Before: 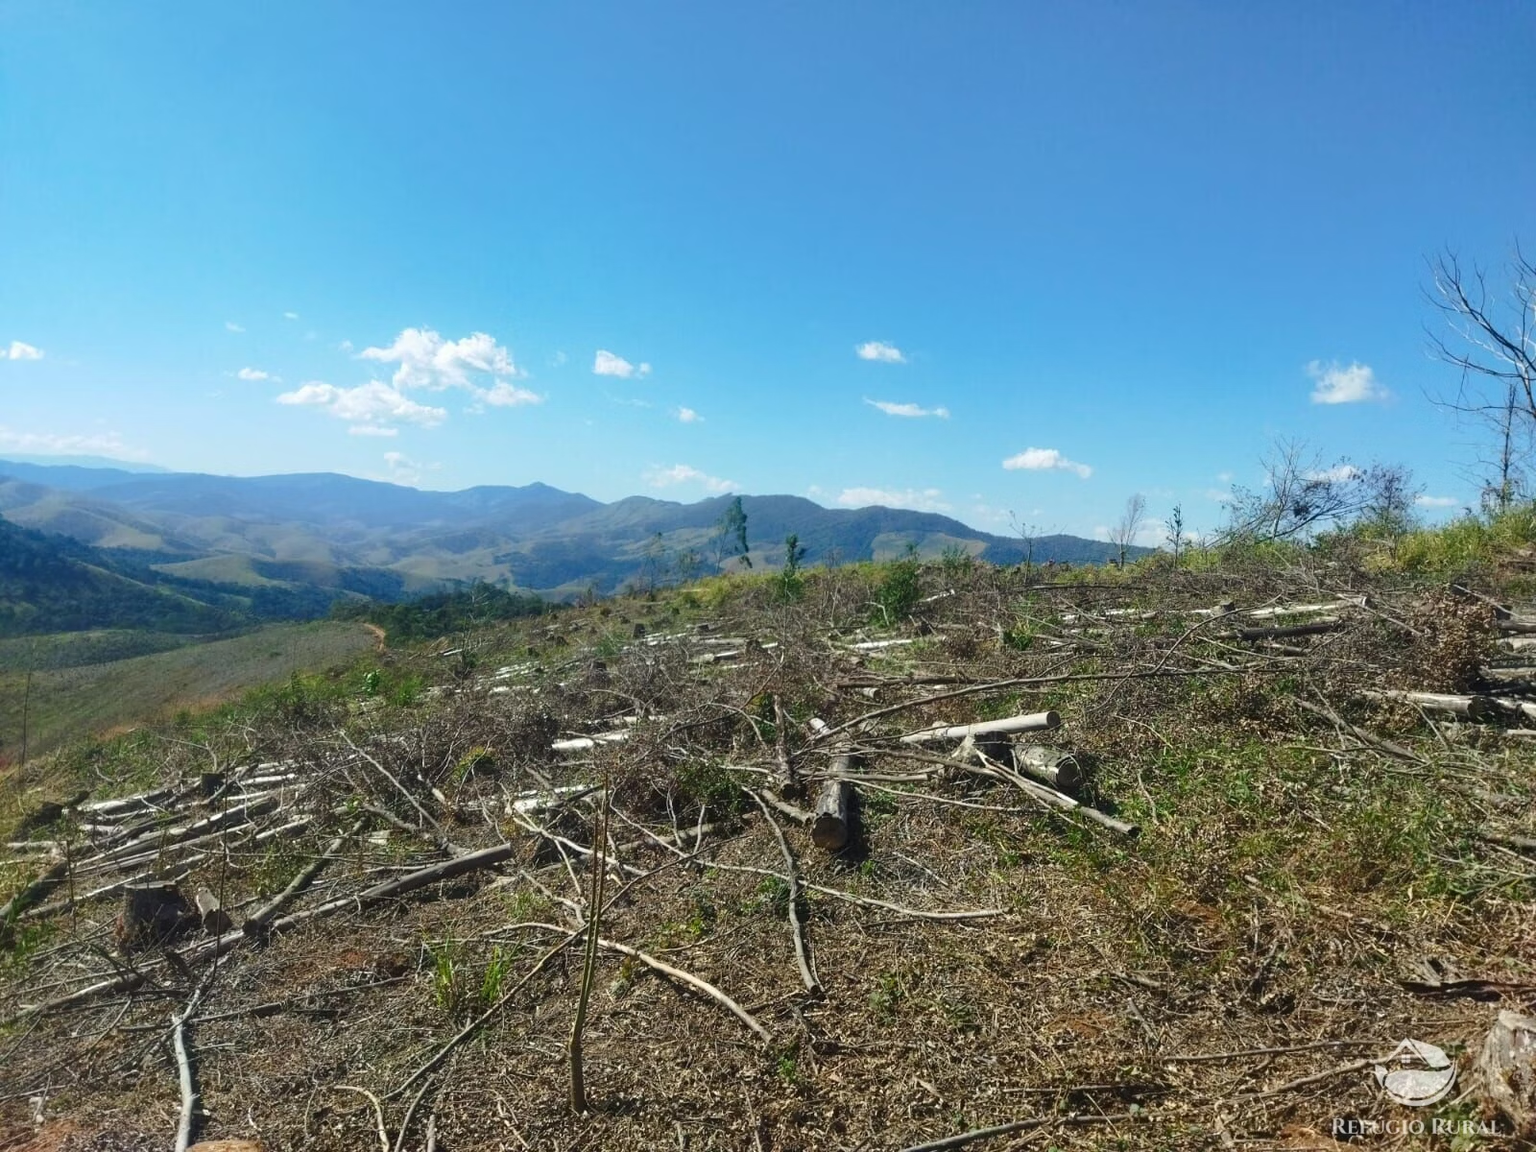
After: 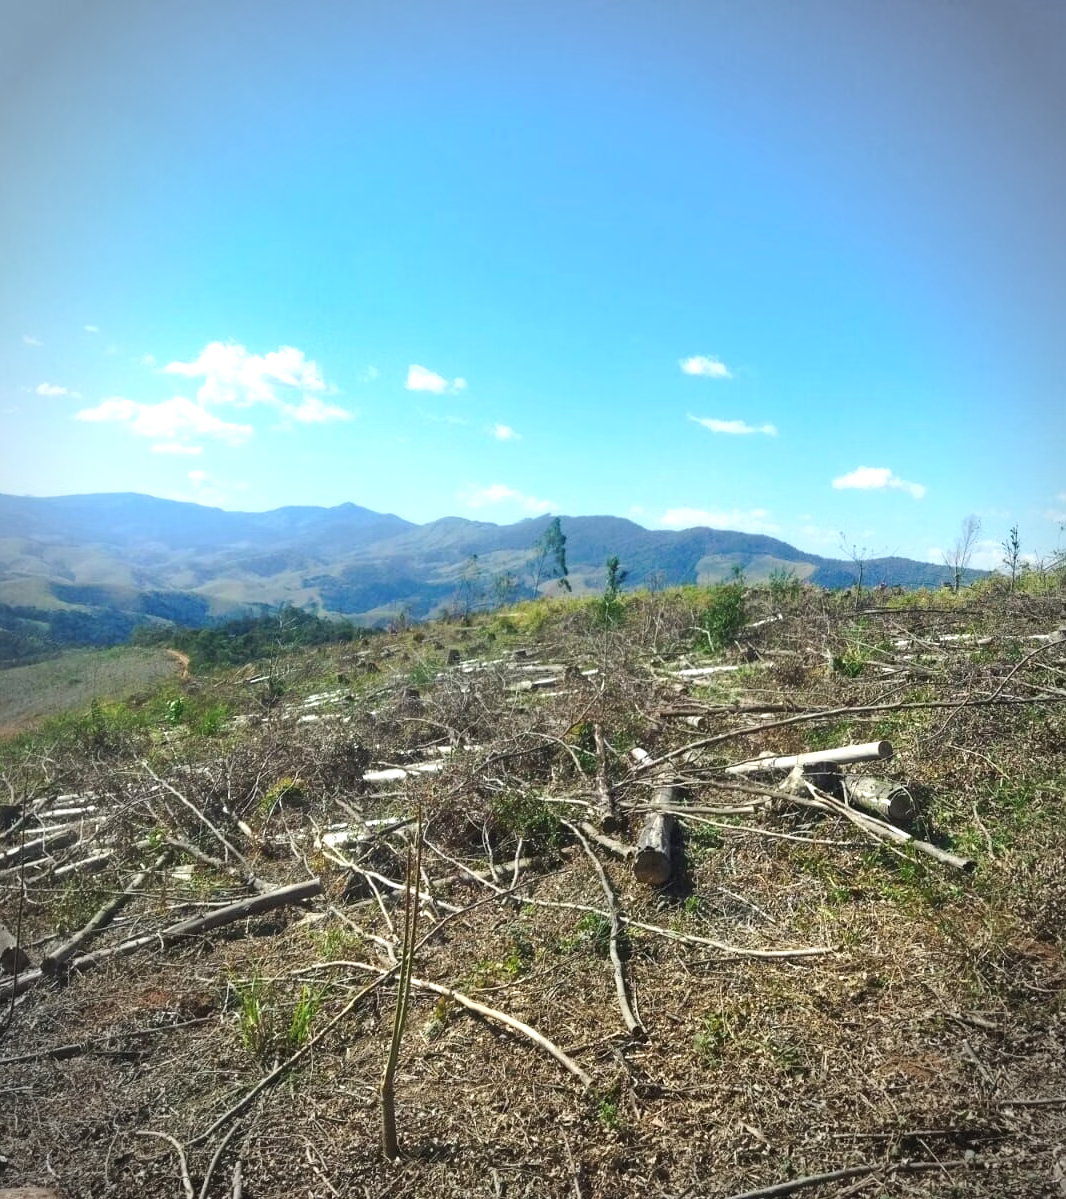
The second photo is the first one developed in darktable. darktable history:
tone curve: curves: ch0 [(0, 0) (0.003, 0.003) (0.011, 0.011) (0.025, 0.024) (0.044, 0.043) (0.069, 0.068) (0.1, 0.098) (0.136, 0.133) (0.177, 0.174) (0.224, 0.22) (0.277, 0.272) (0.335, 0.329) (0.399, 0.391) (0.468, 0.459) (0.543, 0.545) (0.623, 0.625) (0.709, 0.711) (0.801, 0.802) (0.898, 0.898) (1, 1)], preserve colors none
contrast brightness saturation: contrast 0.05, brightness 0.06, saturation 0.01
crop and rotate: left 13.342%, right 19.991%
exposure: black level correction 0.001, exposure 0.5 EV, compensate exposure bias true, compensate highlight preservation false
vignetting: automatic ratio true
